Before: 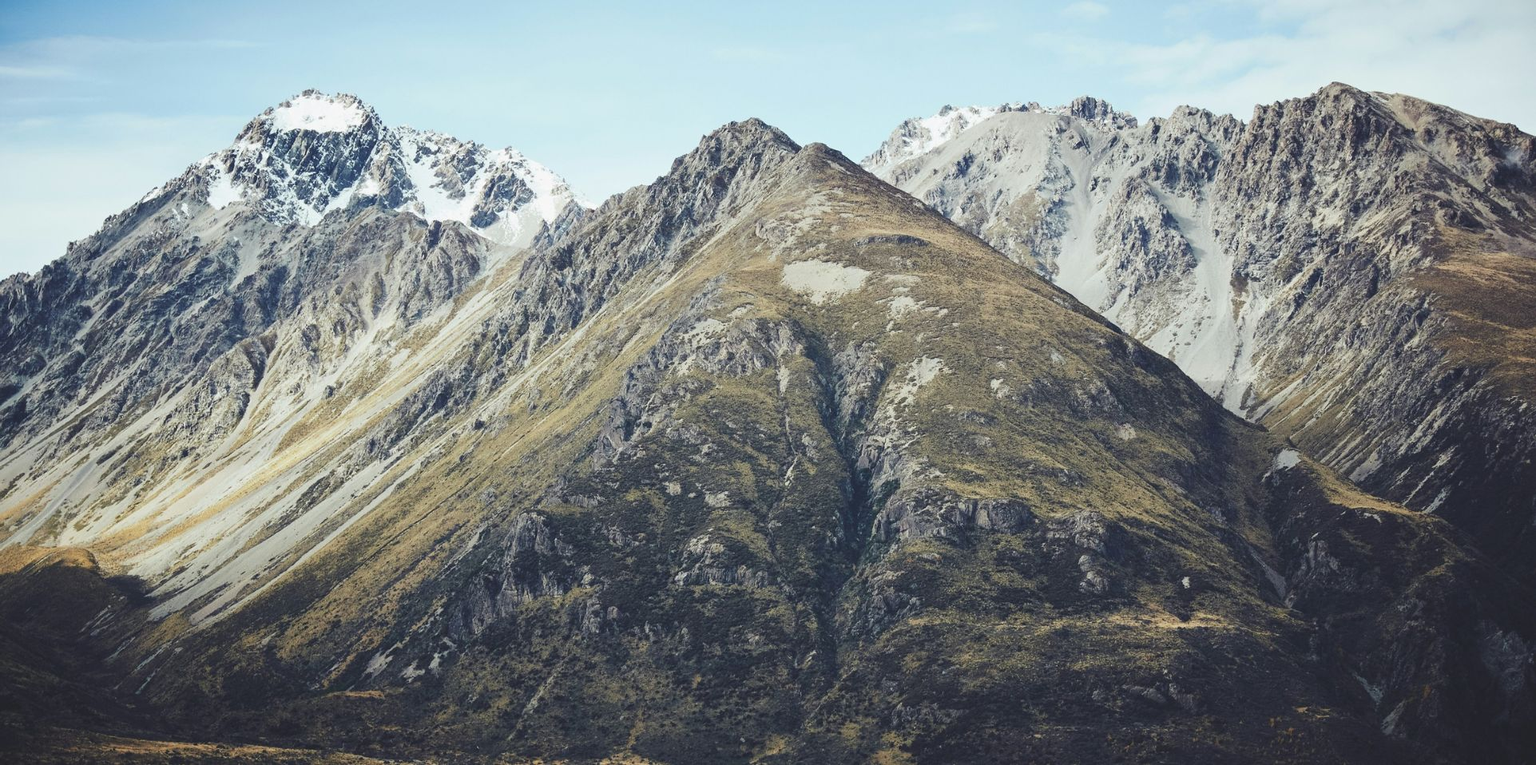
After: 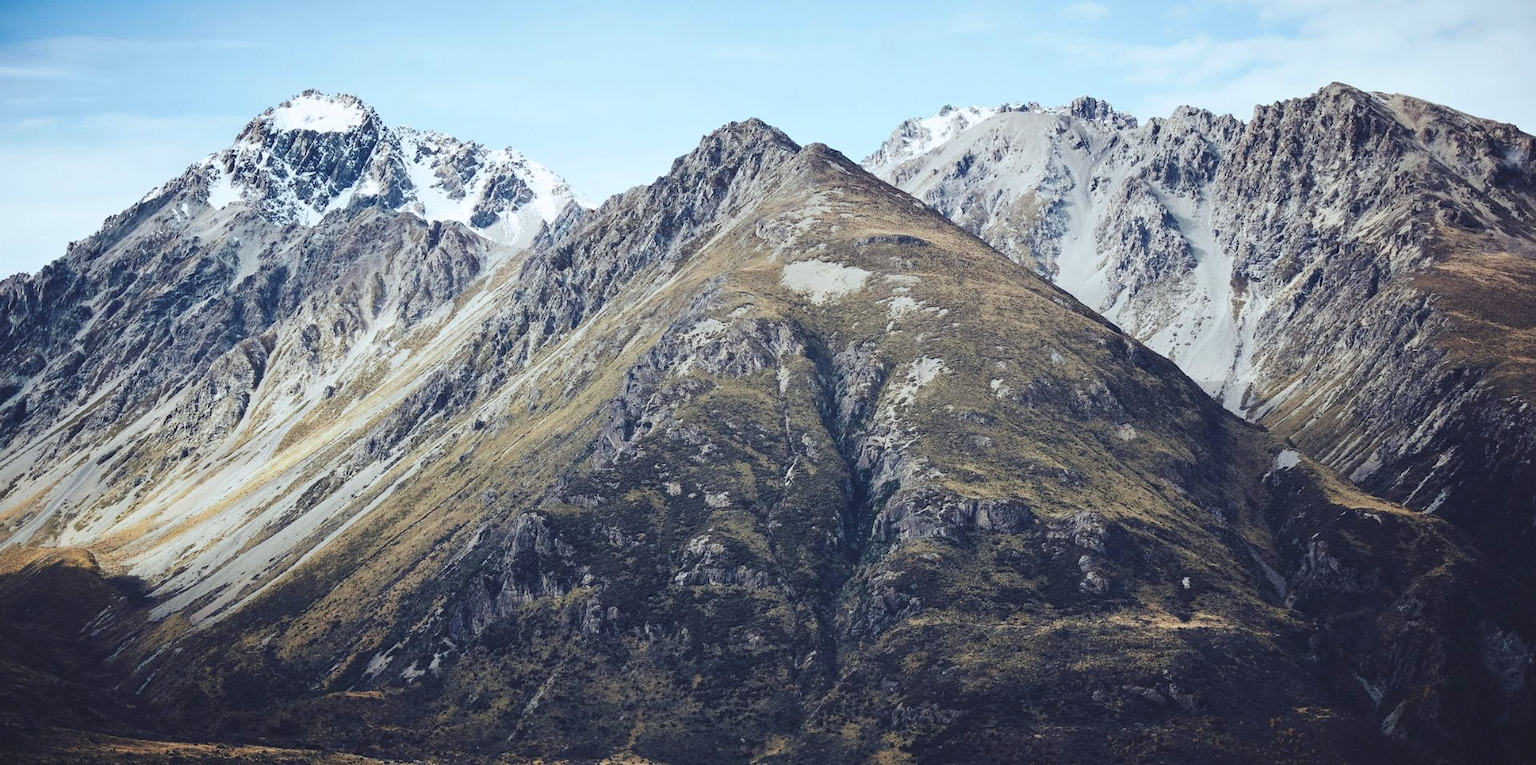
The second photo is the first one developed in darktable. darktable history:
color correction: highlights a* -0.137, highlights b* -5.91, shadows a* -0.137, shadows b* -0.137
color balance: gamma [0.9, 0.988, 0.975, 1.025], gain [1.05, 1, 1, 1]
